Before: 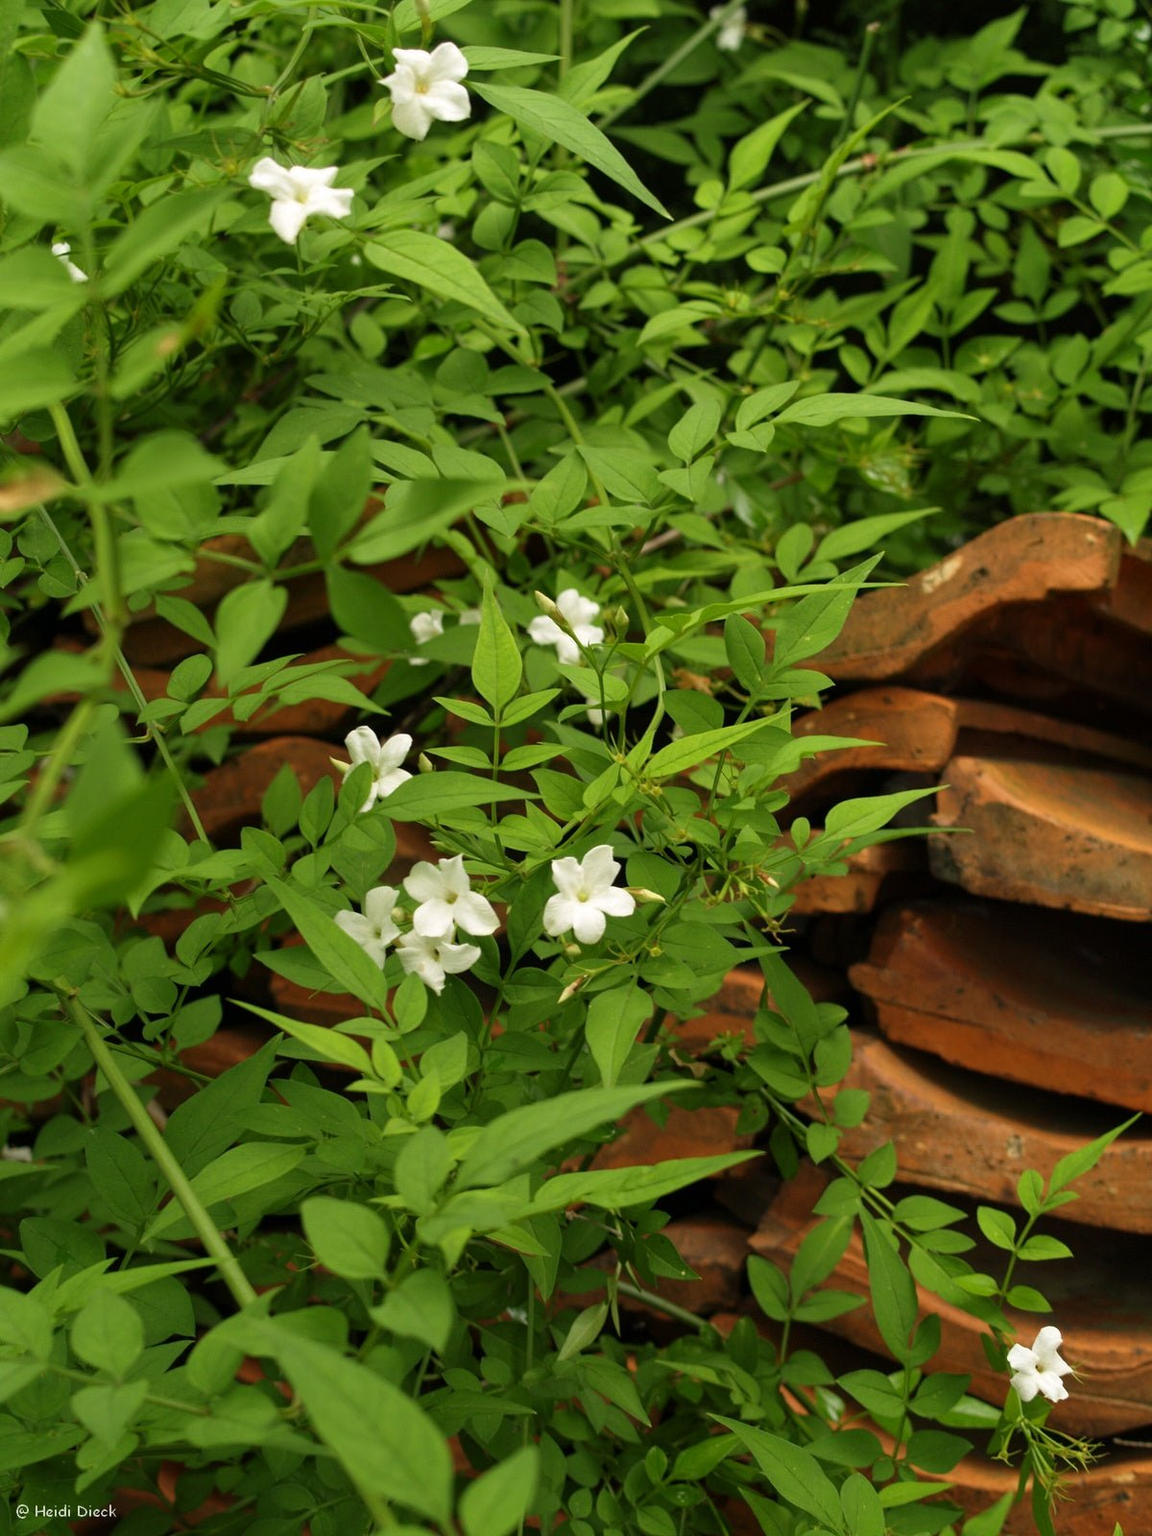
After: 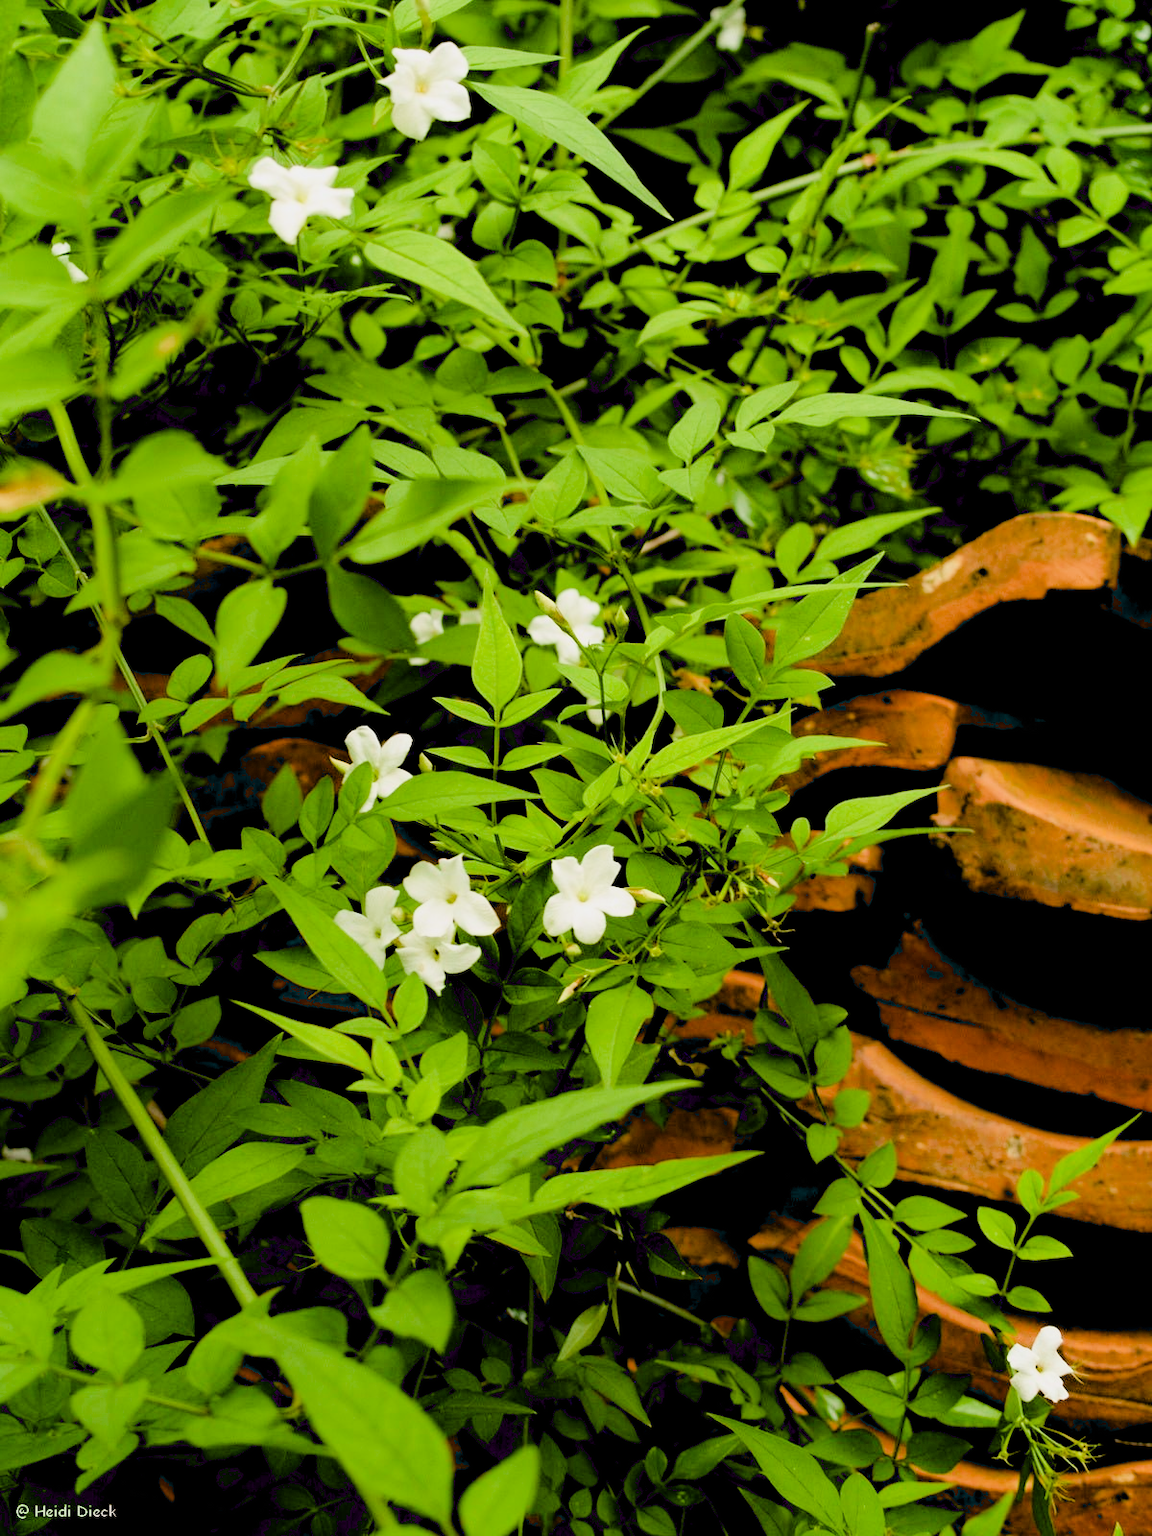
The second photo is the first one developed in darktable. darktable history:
tone equalizer: -8 EV -1.07 EV, -7 EV -1.03 EV, -6 EV -0.859 EV, -5 EV -0.571 EV, -3 EV 0.594 EV, -2 EV 0.87 EV, -1 EV 0.996 EV, +0 EV 1.08 EV, mask exposure compensation -0.497 EV
filmic rgb: black relative exposure -6.92 EV, white relative exposure 5.58 EV, threshold 3 EV, hardness 2.85, enable highlight reconstruction true
exposure: black level correction 0.03, exposure 0.323 EV, compensate highlight preservation false
